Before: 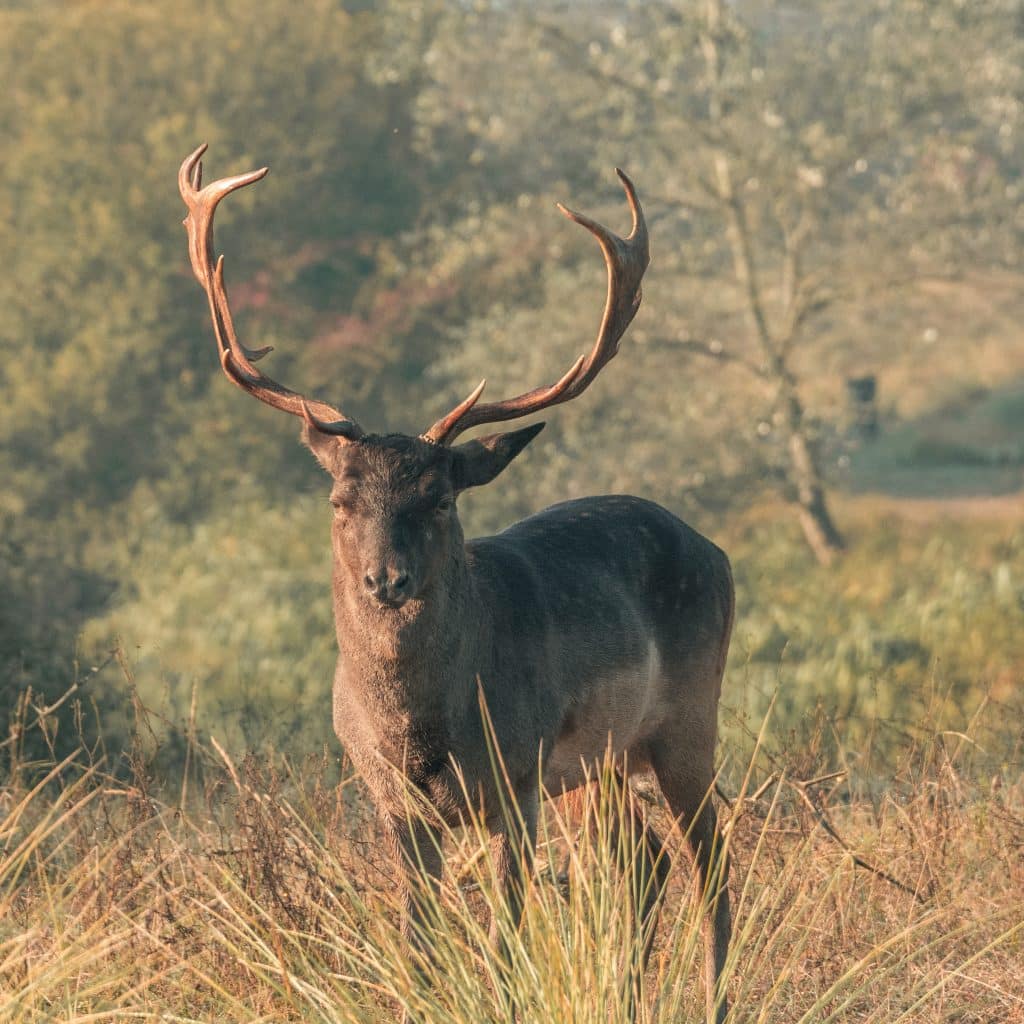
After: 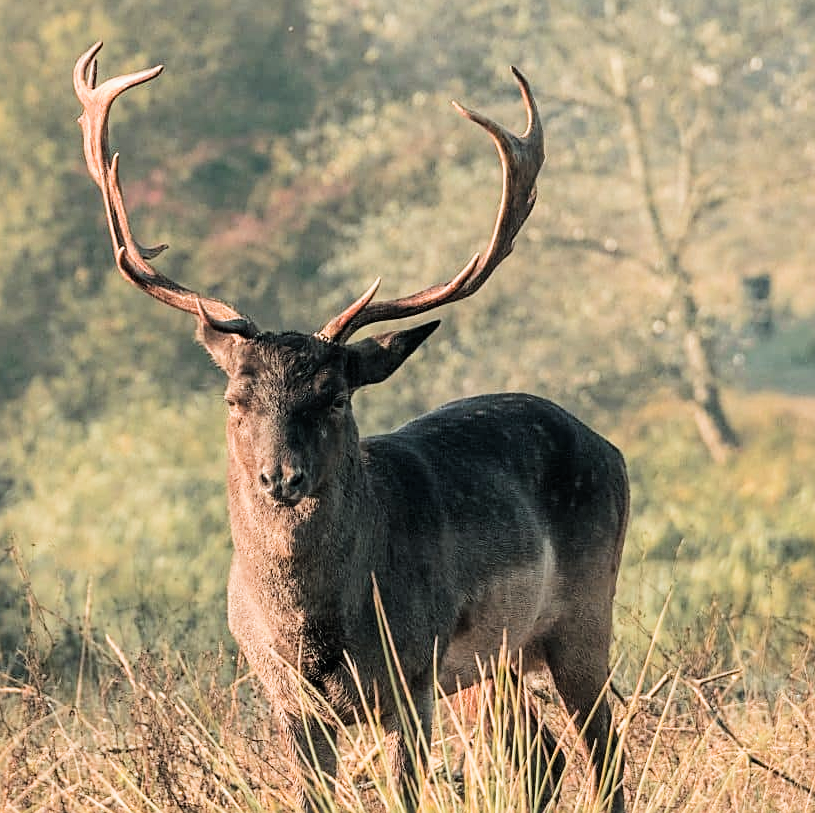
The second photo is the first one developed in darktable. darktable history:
filmic rgb: black relative exposure -5.11 EV, white relative exposure 3.51 EV, hardness 3.18, contrast 1.392, highlights saturation mix -49.72%
exposure: black level correction 0, exposure 0.5 EV, compensate exposure bias true, compensate highlight preservation false
sharpen: amount 0.492
crop and rotate: left 10.343%, top 10.048%, right 10.03%, bottom 10.525%
